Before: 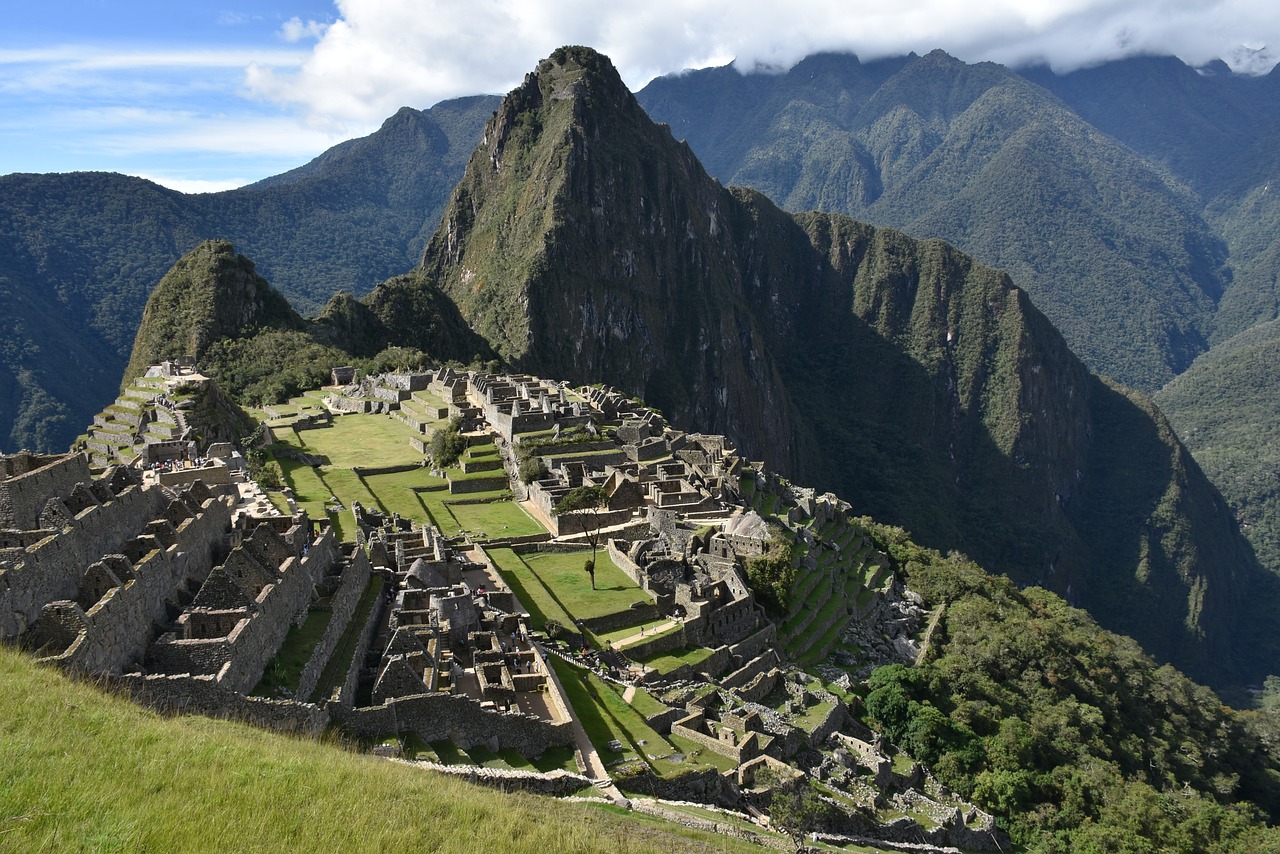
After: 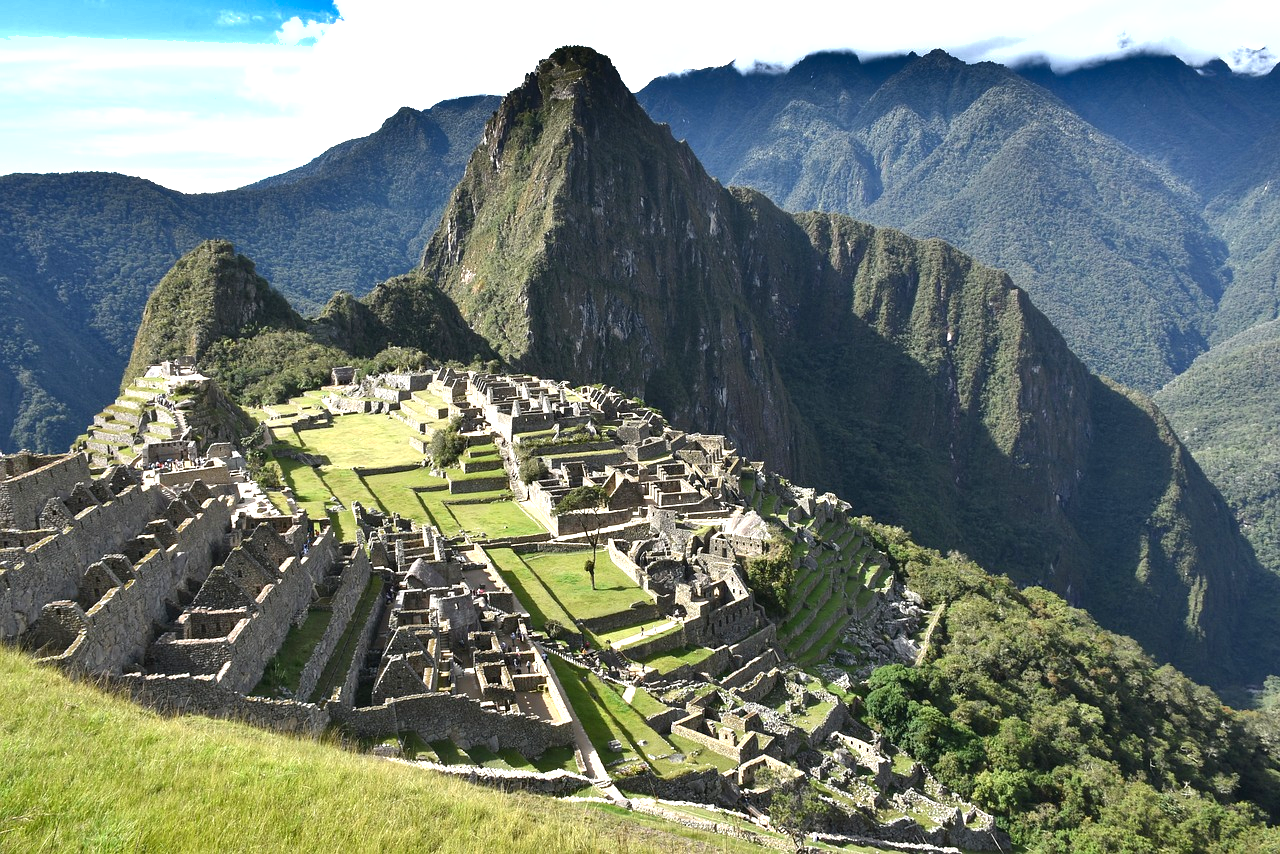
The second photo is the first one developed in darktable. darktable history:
shadows and highlights: radius 171.16, shadows 27, white point adjustment 3.13, highlights -67.95, soften with gaussian
exposure: exposure 0.921 EV, compensate highlight preservation false
